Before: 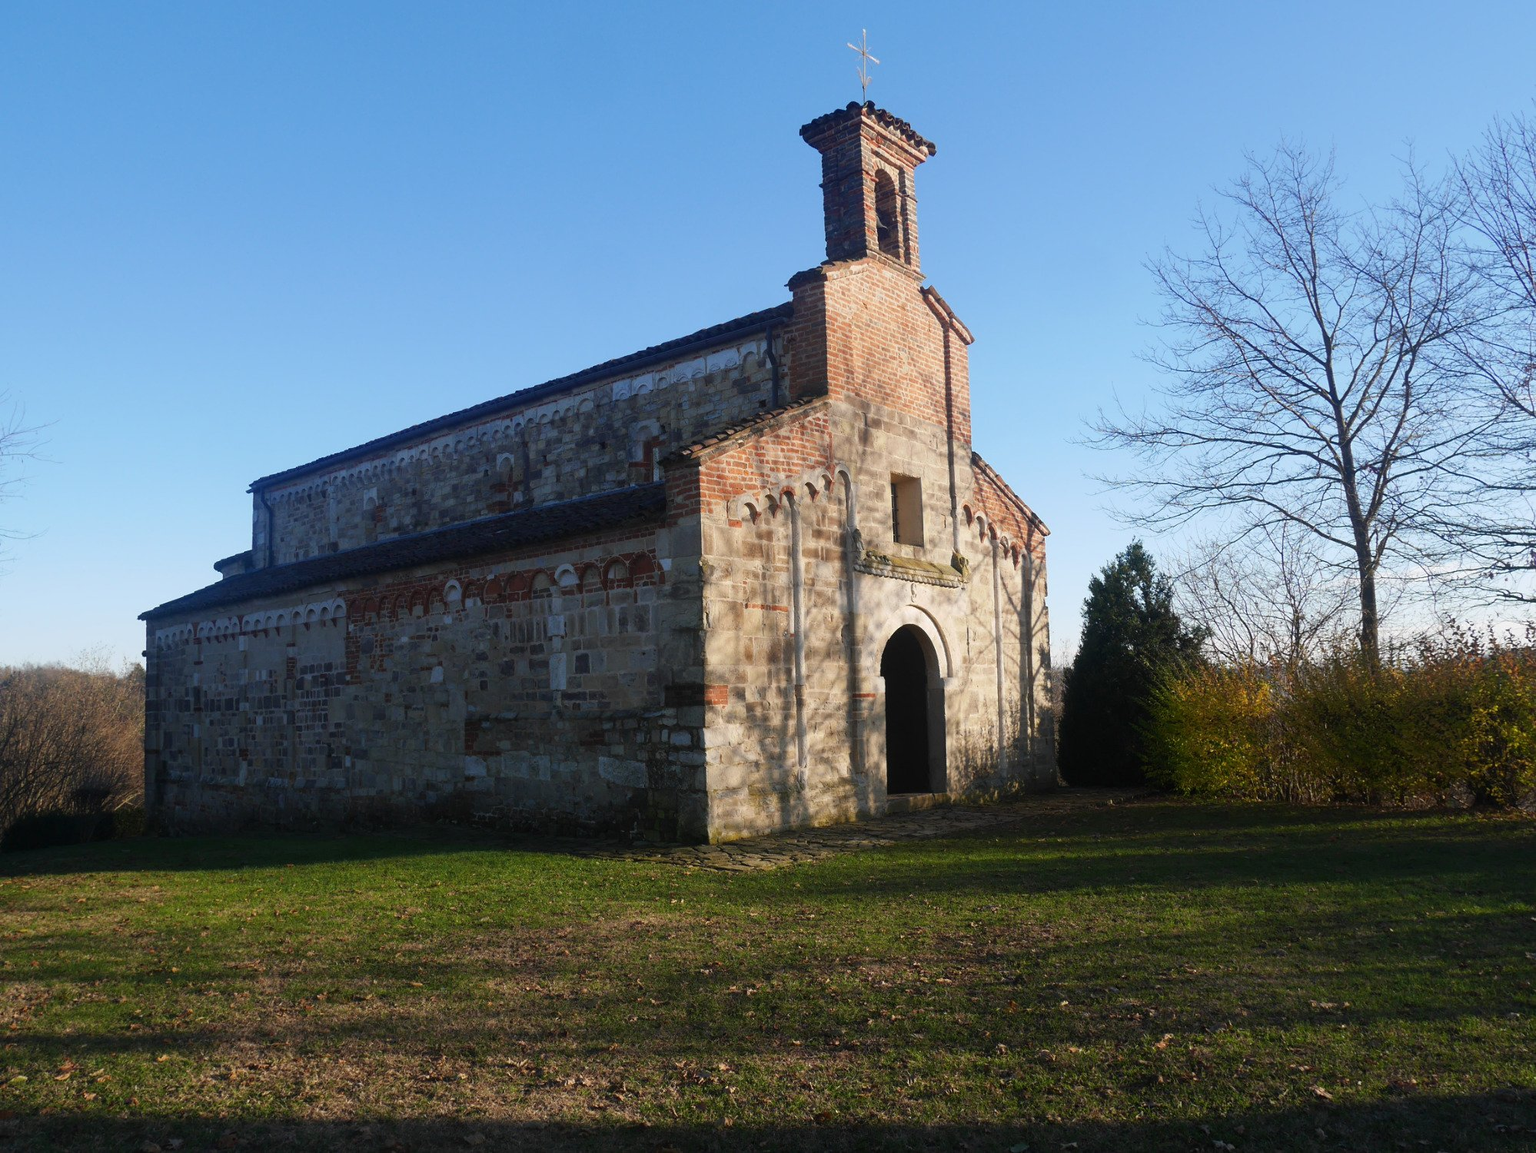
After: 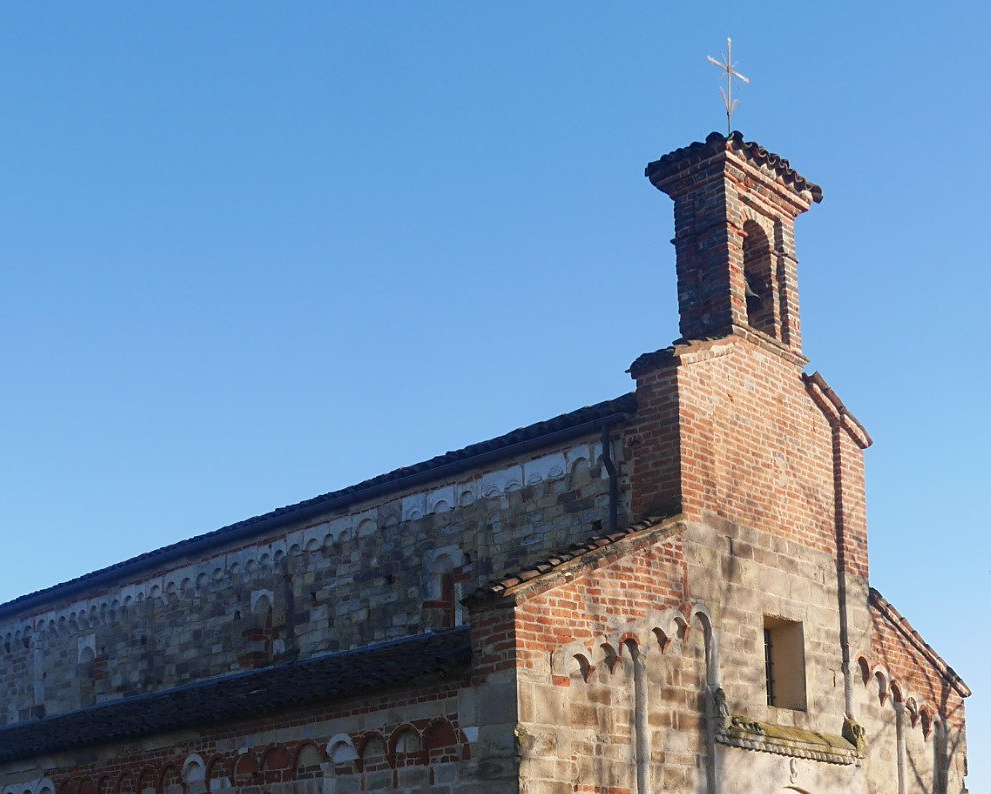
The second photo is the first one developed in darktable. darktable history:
crop: left 19.811%, right 30.553%, bottom 47.019%
sharpen: amount 0.211
